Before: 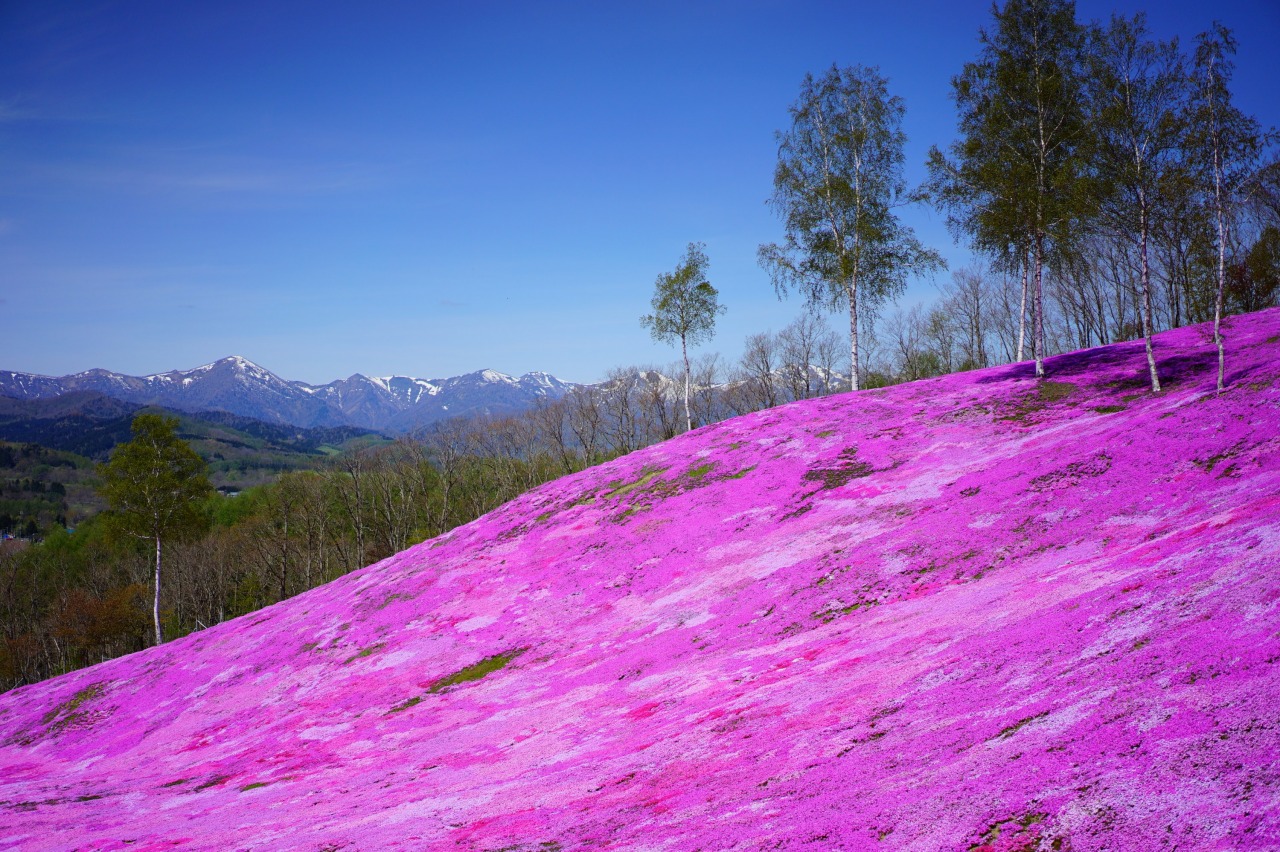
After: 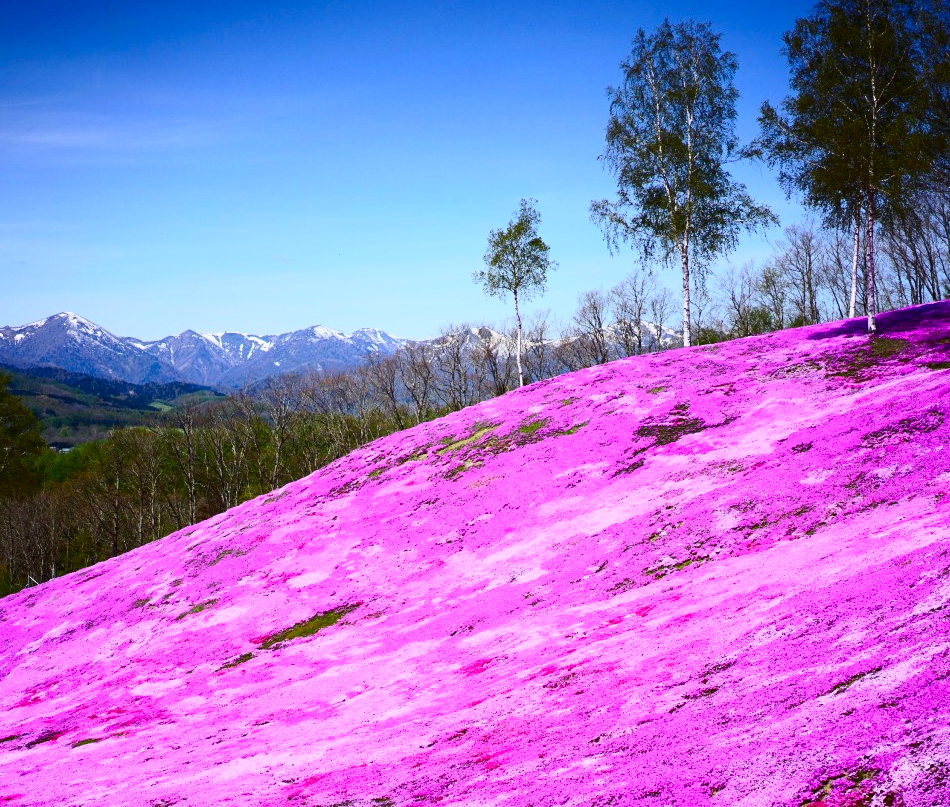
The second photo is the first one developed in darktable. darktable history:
contrast brightness saturation: contrast 0.4, brightness 0.1, saturation 0.21
crop and rotate: left 13.15%, top 5.251%, right 12.609%
